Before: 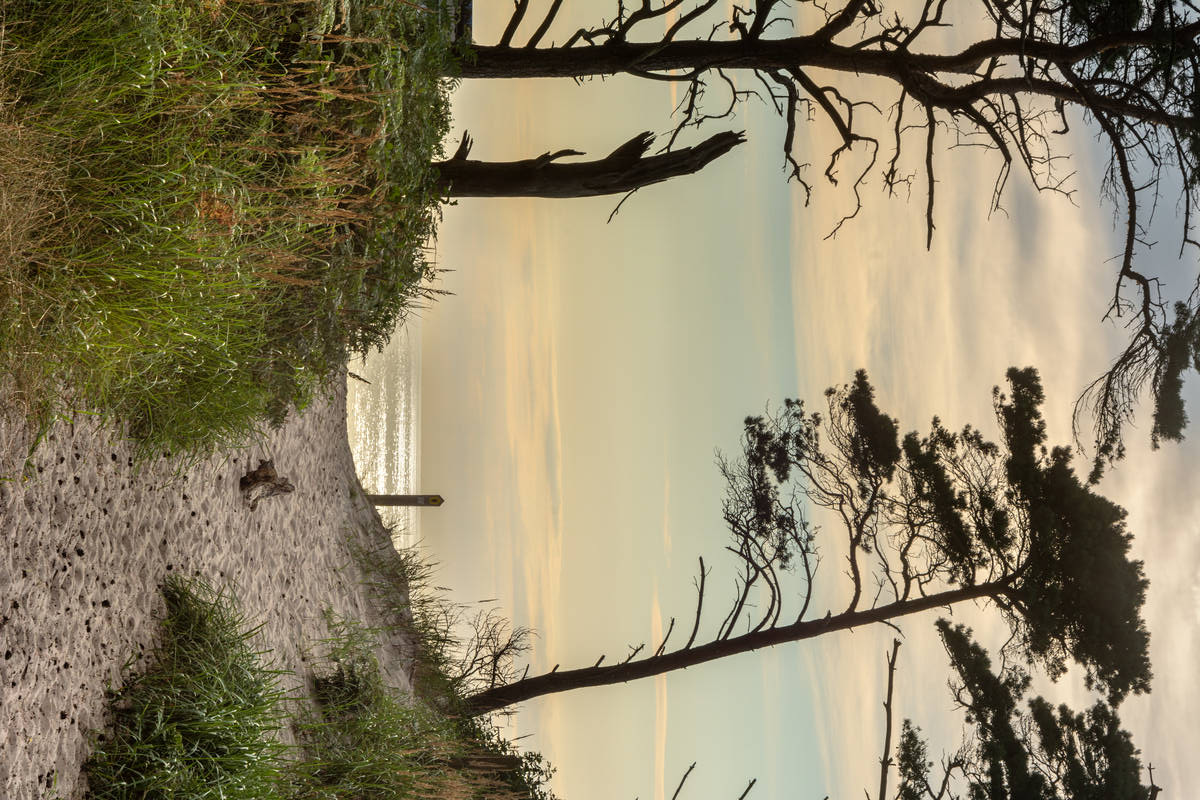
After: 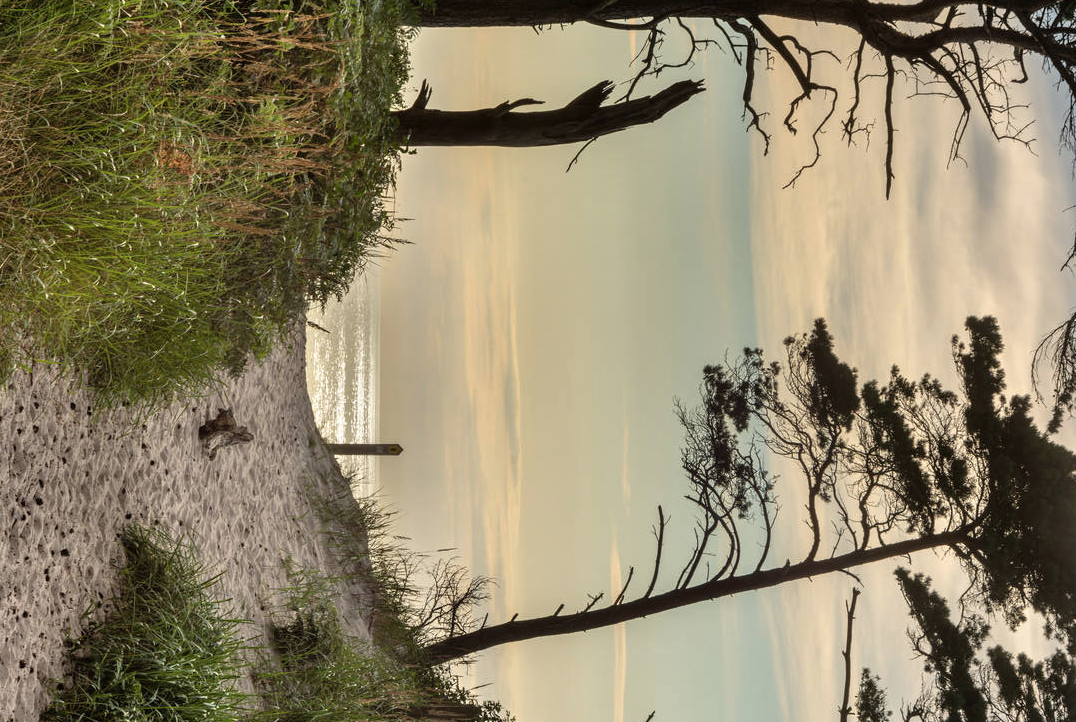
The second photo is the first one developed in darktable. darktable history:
crop: left 3.438%, top 6.452%, right 6.83%, bottom 3.255%
color zones: curves: ch0 [(0, 0.5) (0.143, 0.52) (0.286, 0.5) (0.429, 0.5) (0.571, 0.5) (0.714, 0.5) (0.857, 0.5) (1, 0.5)]; ch1 [(0, 0.489) (0.155, 0.45) (0.286, 0.466) (0.429, 0.5) (0.571, 0.5) (0.714, 0.5) (0.857, 0.5) (1, 0.489)]
shadows and highlights: low approximation 0.01, soften with gaussian
